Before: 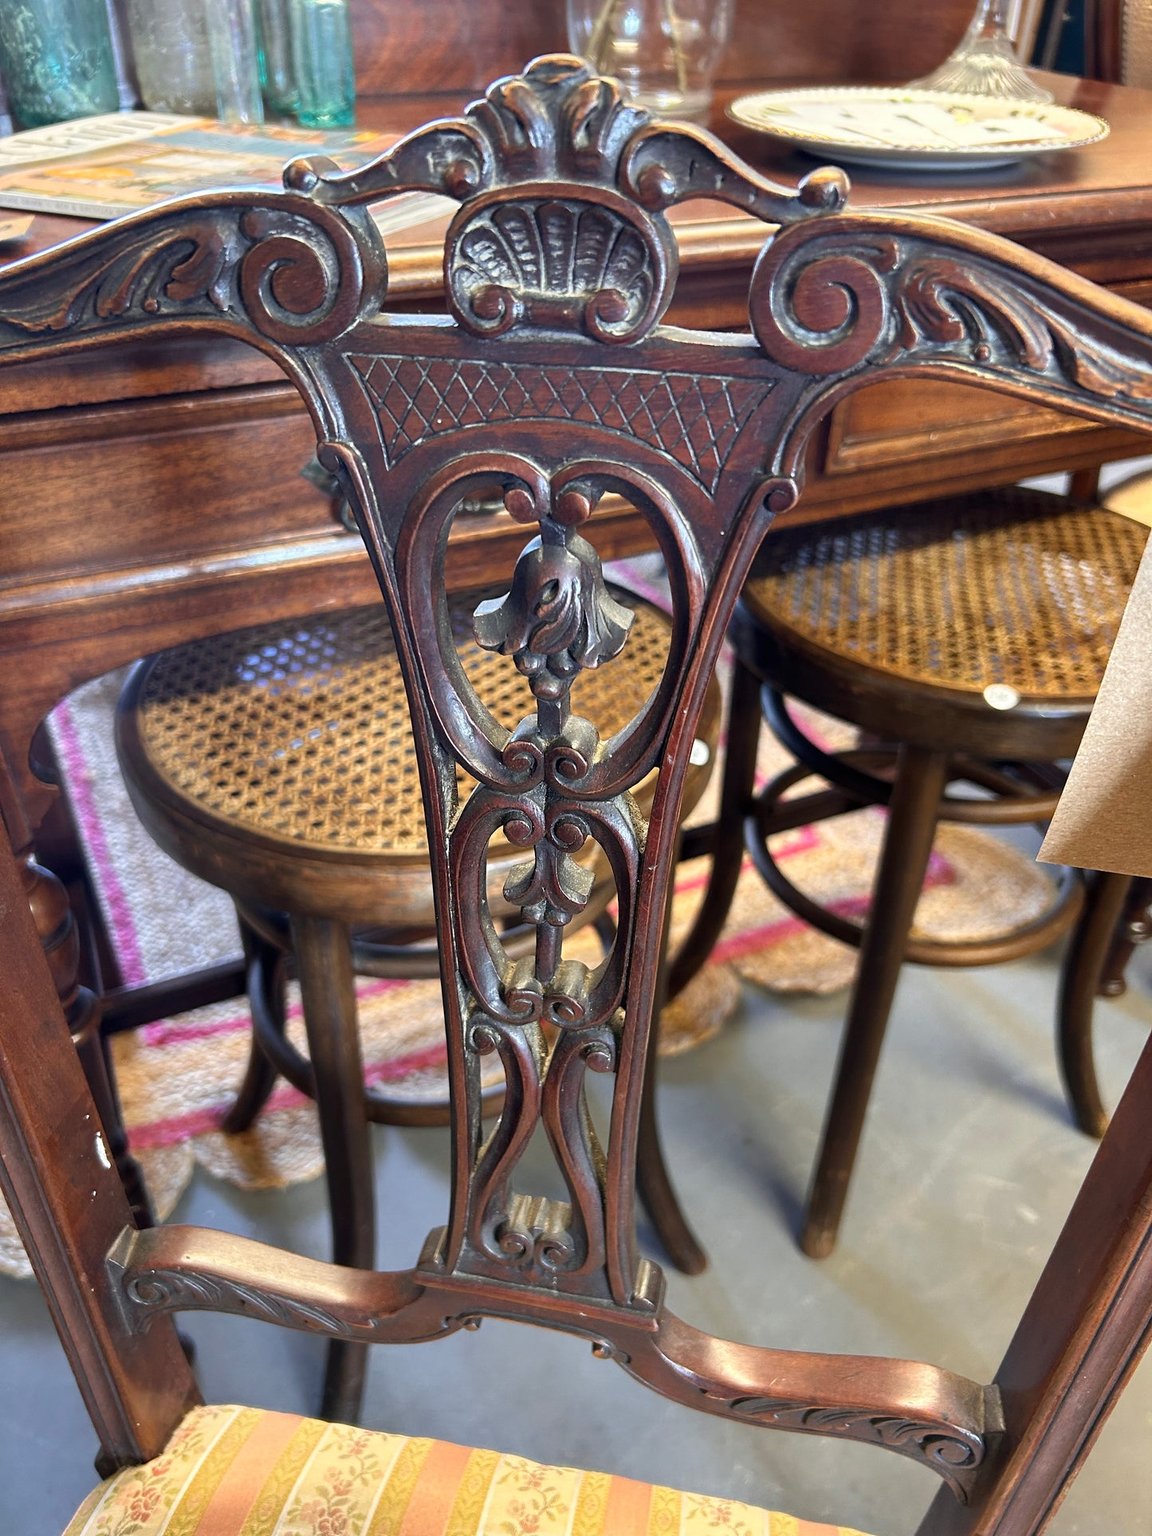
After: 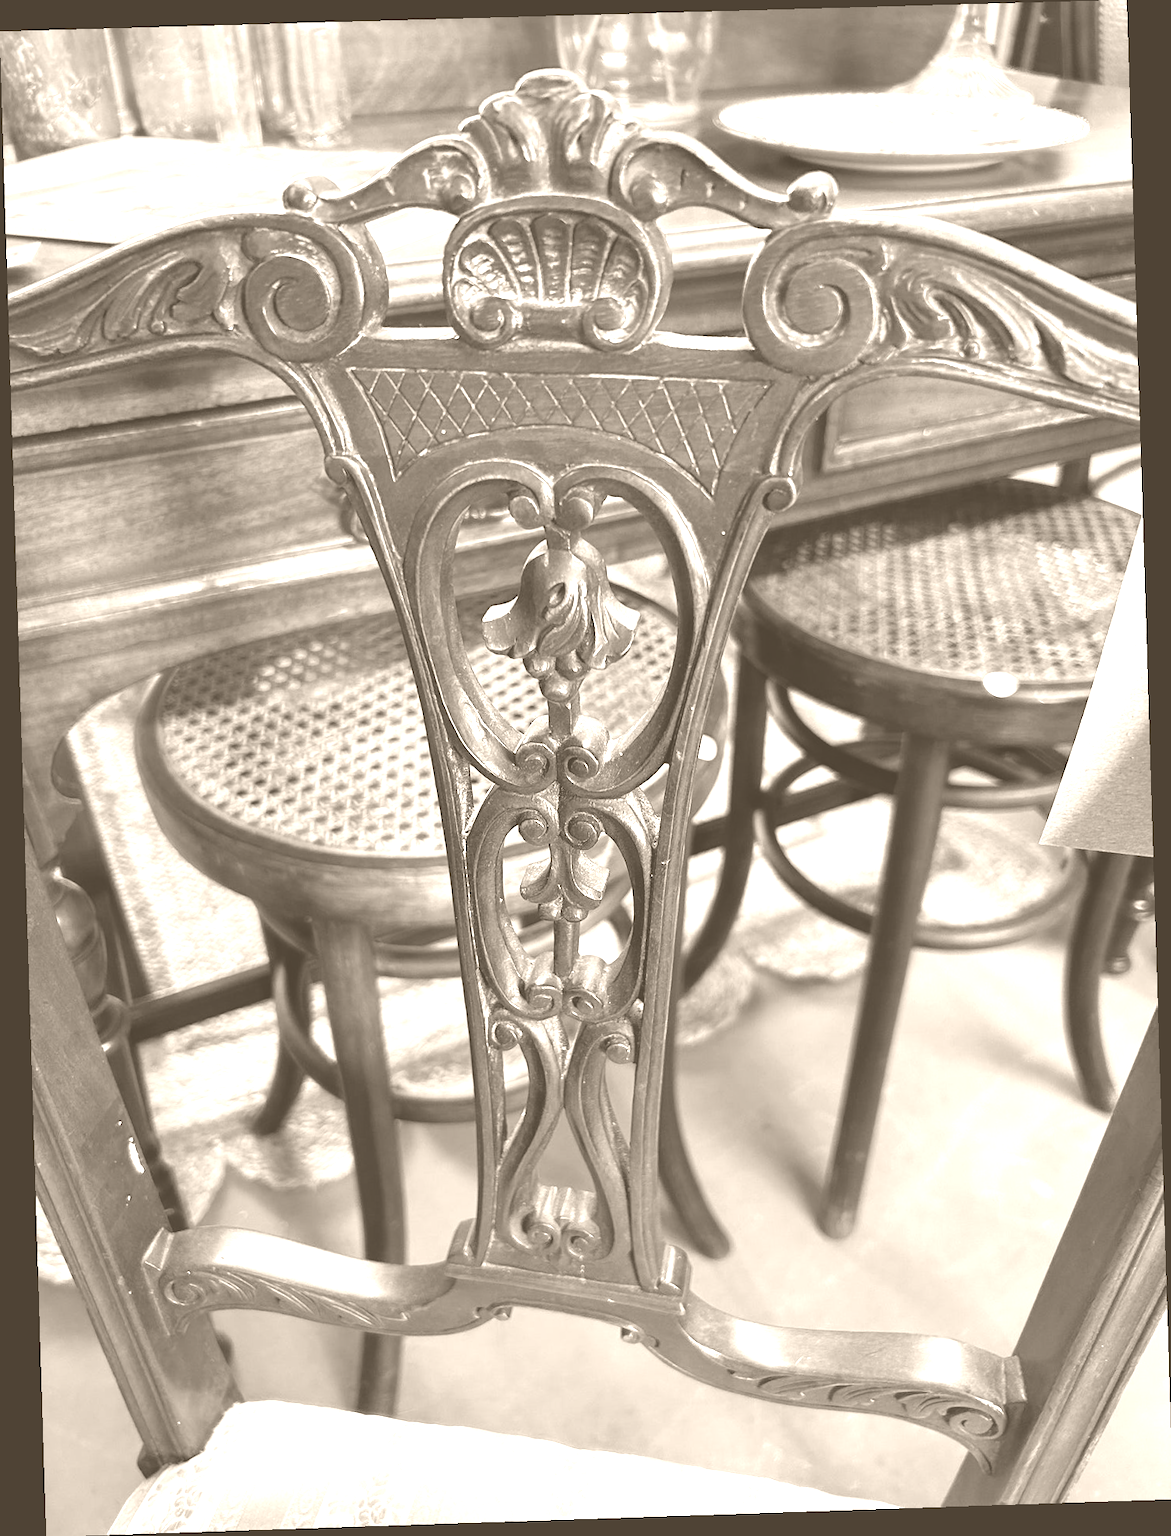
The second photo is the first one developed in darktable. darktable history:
colorize: hue 34.49°, saturation 35.33%, source mix 100%, version 1
rotate and perspective: rotation -1.77°, lens shift (horizontal) 0.004, automatic cropping off
